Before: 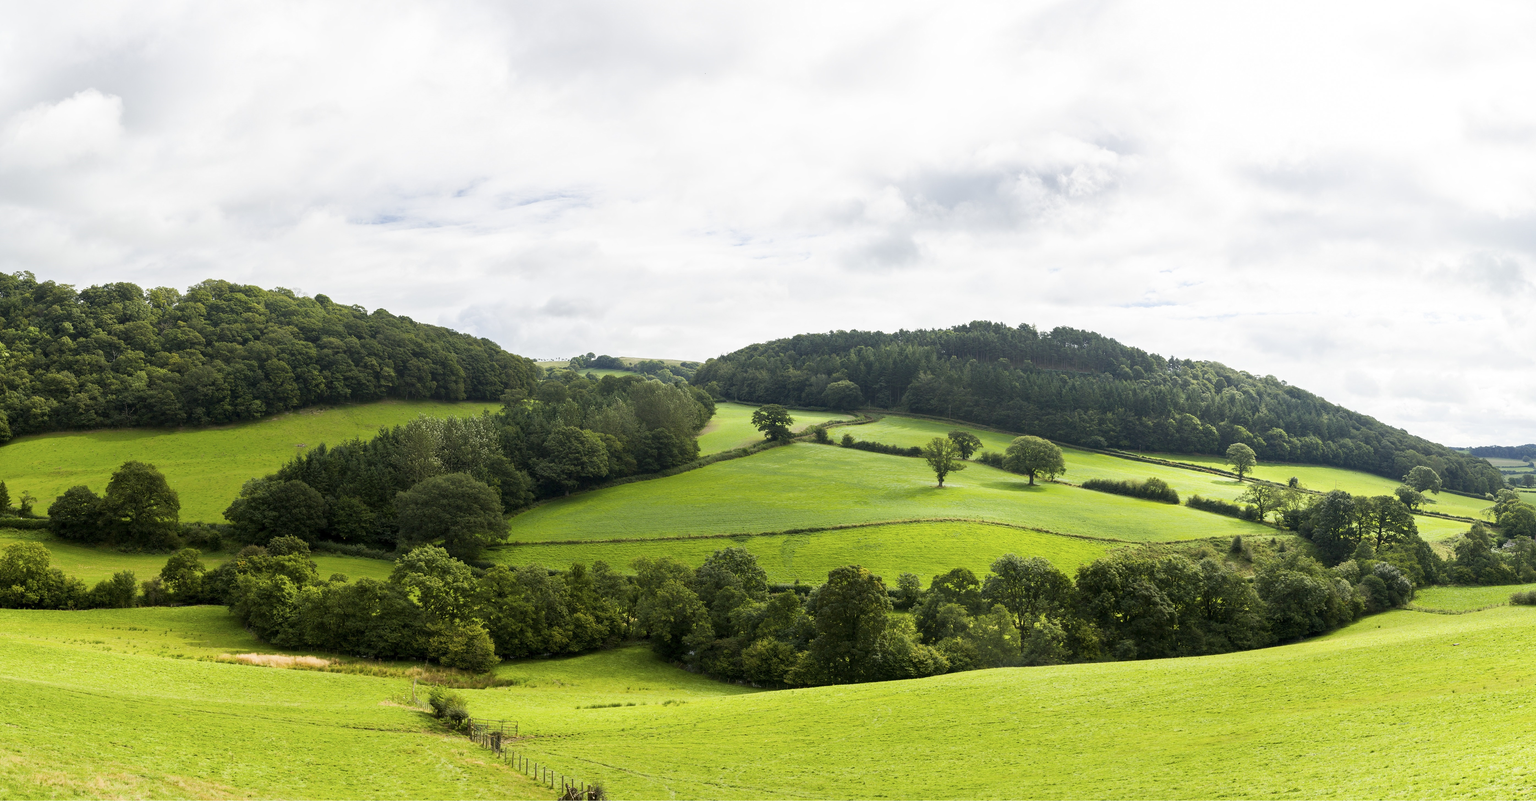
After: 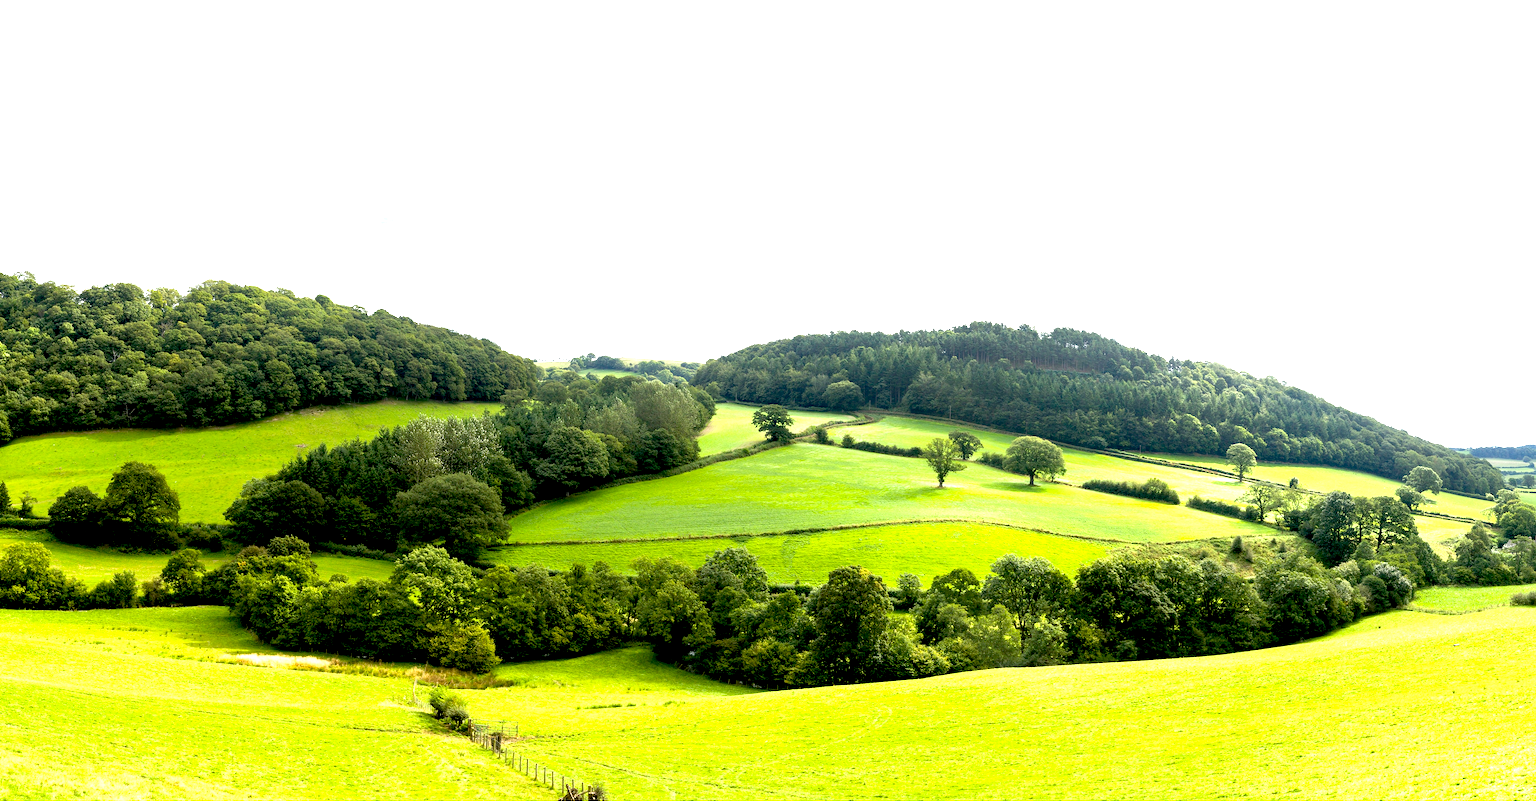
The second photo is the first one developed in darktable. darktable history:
exposure: black level correction 0.011, exposure 1.08 EV, compensate highlight preservation false
